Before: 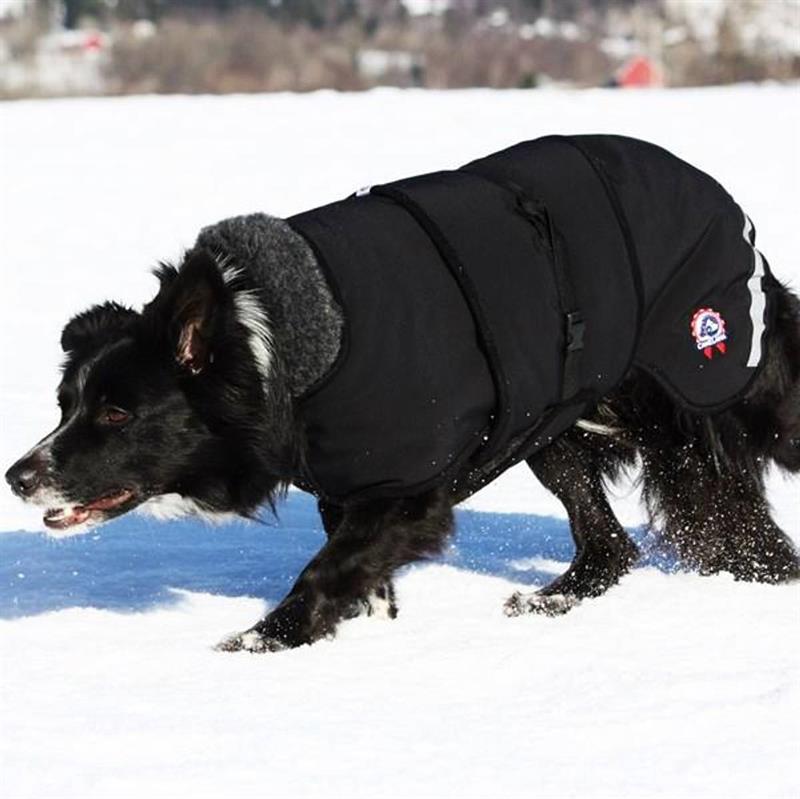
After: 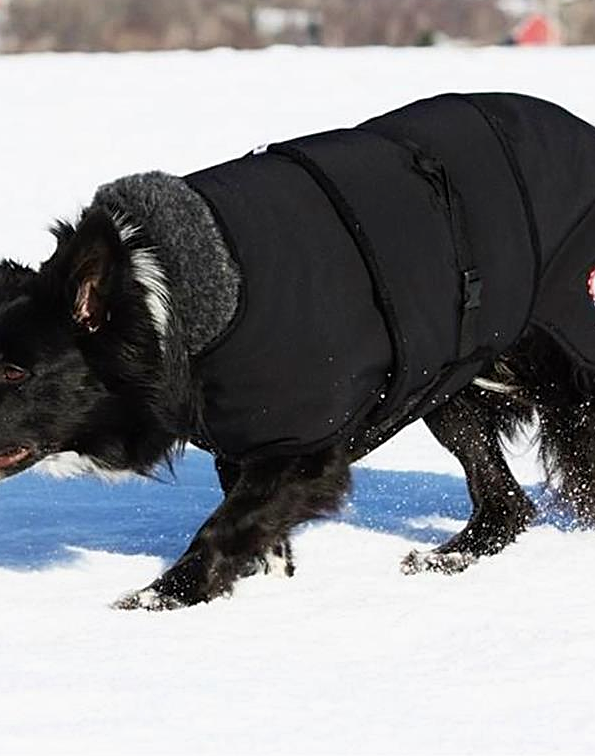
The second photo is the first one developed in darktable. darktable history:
tone equalizer: -7 EV 0.192 EV, -6 EV 0.093 EV, -5 EV 0.109 EV, -4 EV 0.028 EV, -2 EV -0.027 EV, -1 EV -0.066 EV, +0 EV -0.06 EV, edges refinement/feathering 500, mask exposure compensation -1.57 EV, preserve details no
crop and rotate: left 12.919%, top 5.266%, right 12.623%
sharpen: on, module defaults
